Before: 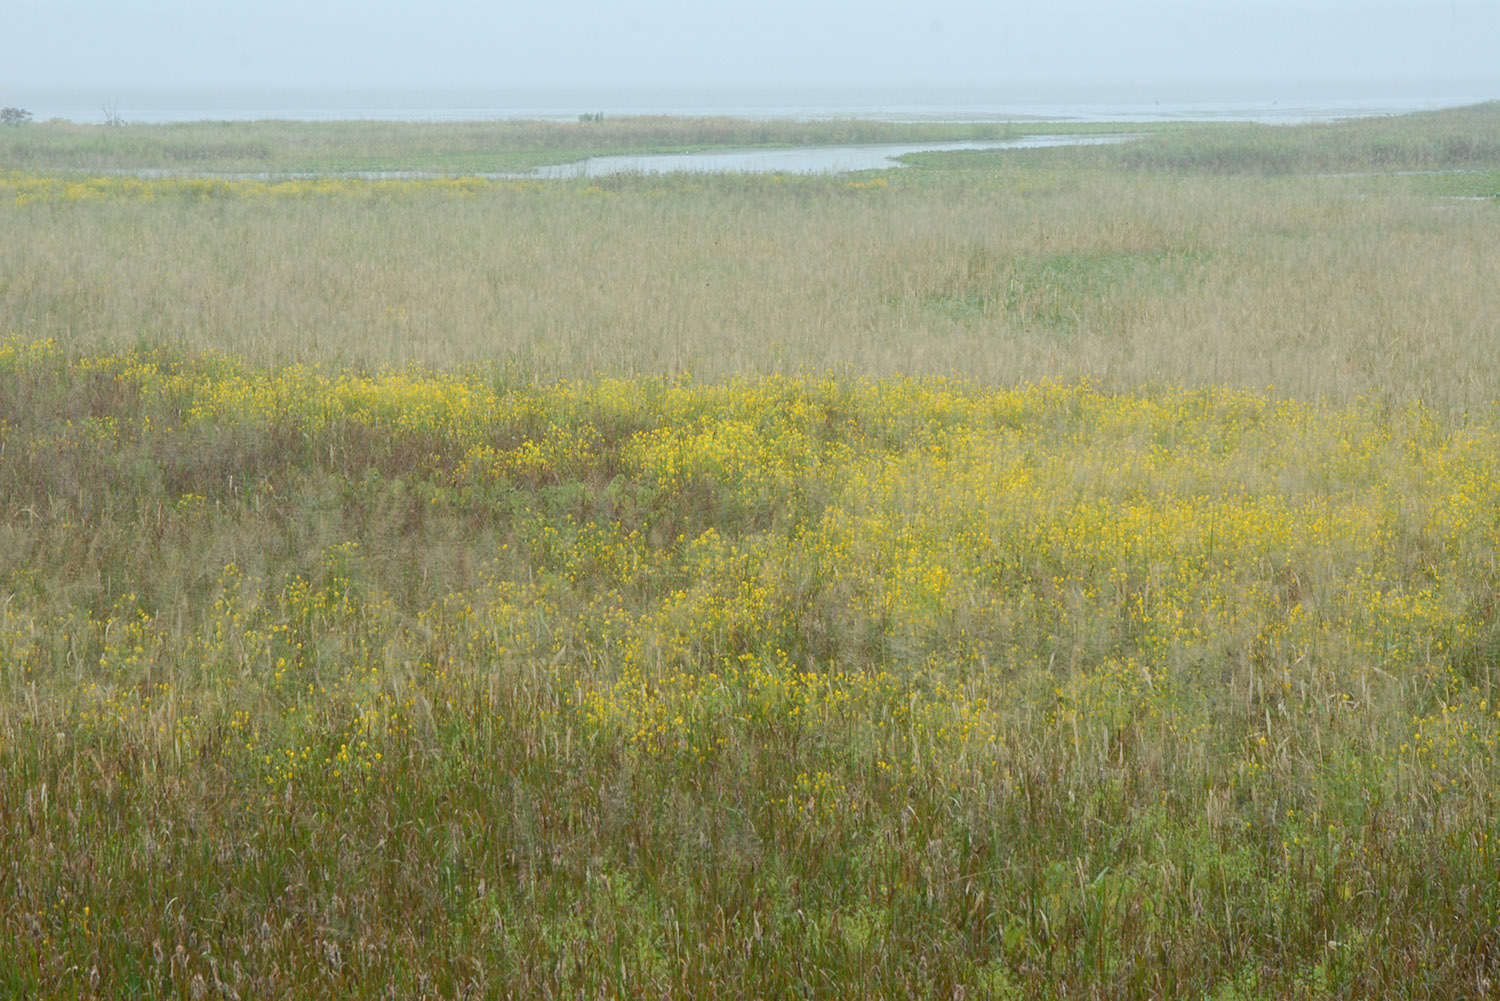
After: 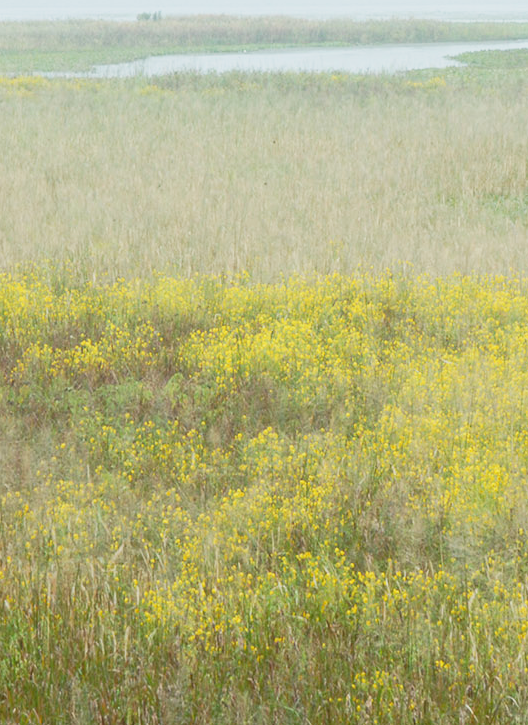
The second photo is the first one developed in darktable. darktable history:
crop and rotate: left 29.476%, top 10.214%, right 35.32%, bottom 17.333%
base curve: curves: ch0 [(0, 0) (0.088, 0.125) (0.176, 0.251) (0.354, 0.501) (0.613, 0.749) (1, 0.877)], preserve colors none
